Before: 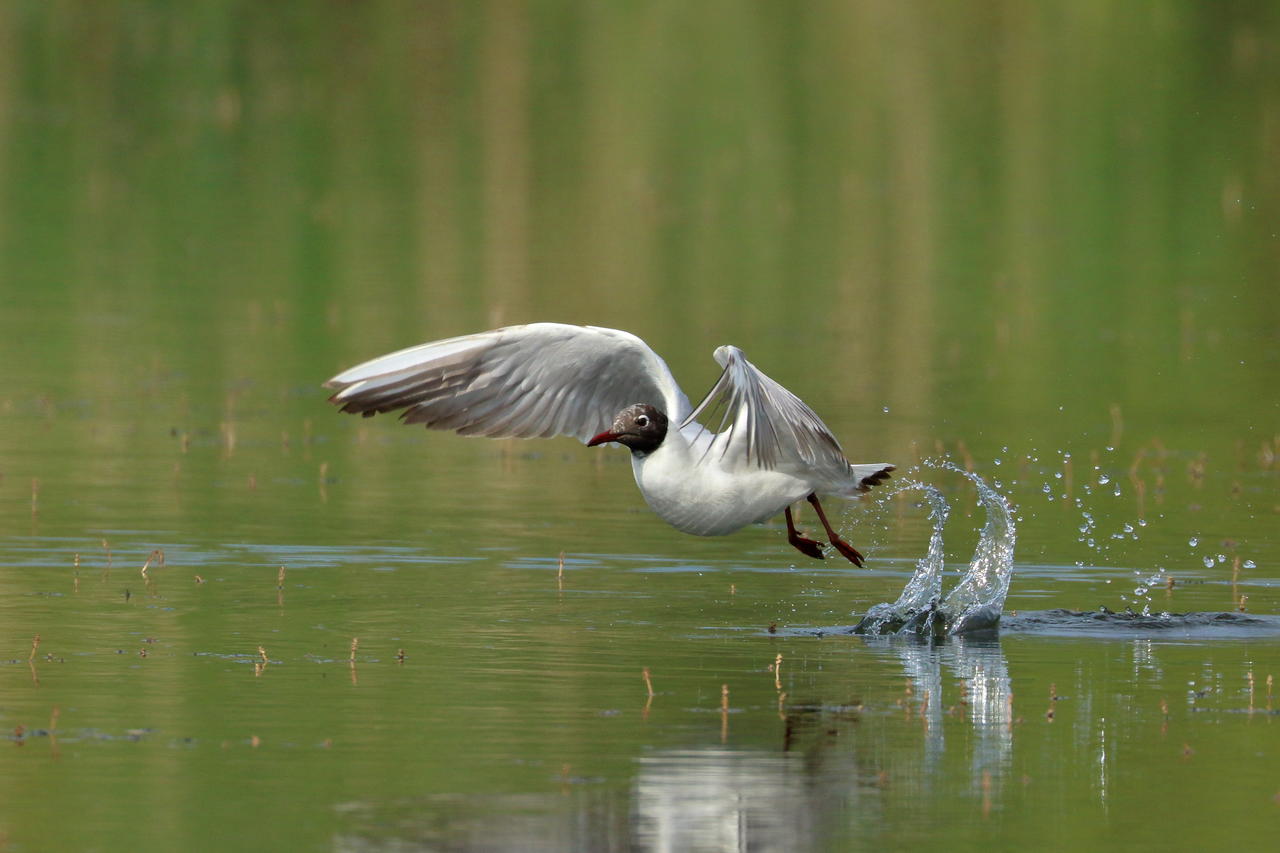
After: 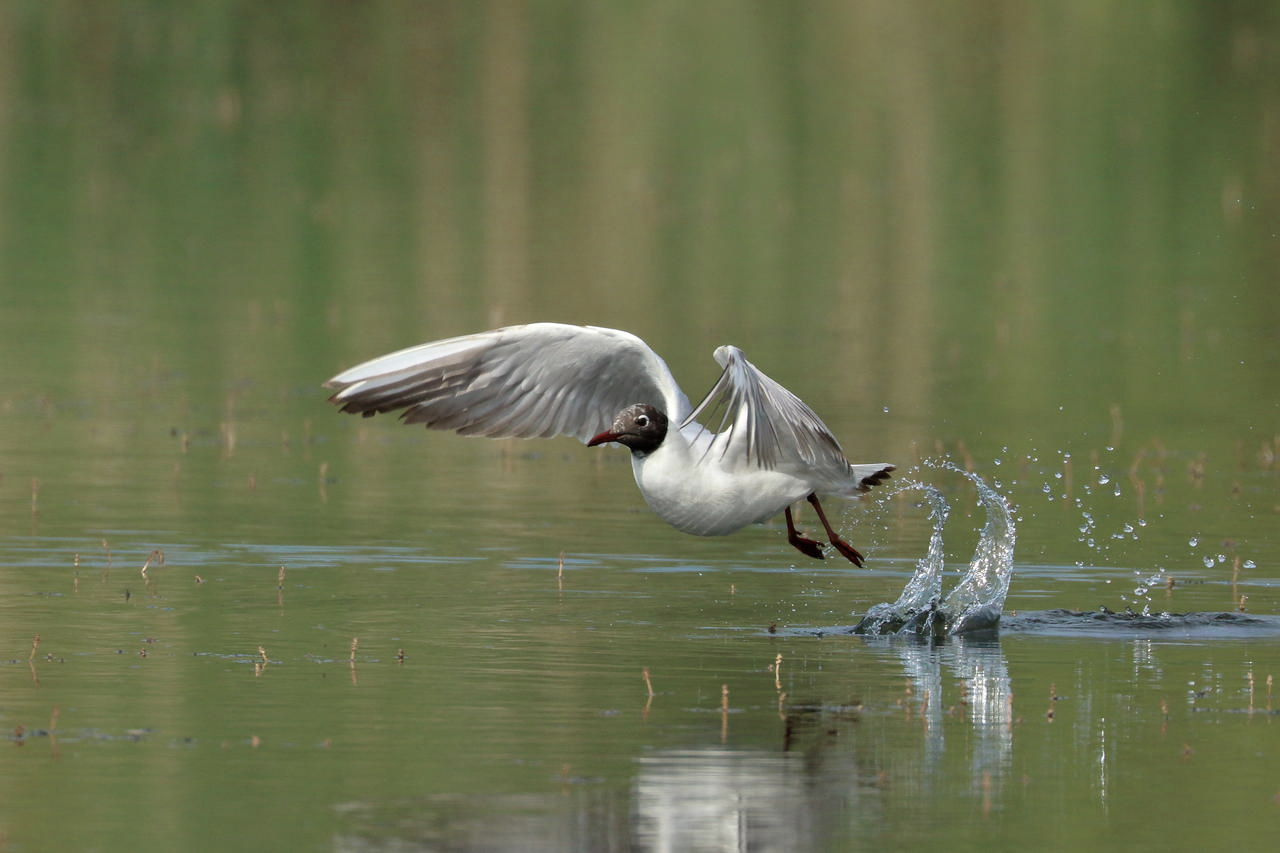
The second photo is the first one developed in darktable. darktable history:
contrast brightness saturation: saturation -0.05
color zones: curves: ch0 [(0, 0.5) (0.143, 0.5) (0.286, 0.5) (0.429, 0.504) (0.571, 0.5) (0.714, 0.509) (0.857, 0.5) (1, 0.5)]; ch1 [(0, 0.425) (0.143, 0.425) (0.286, 0.375) (0.429, 0.405) (0.571, 0.5) (0.714, 0.47) (0.857, 0.425) (1, 0.435)]; ch2 [(0, 0.5) (0.143, 0.5) (0.286, 0.5) (0.429, 0.517) (0.571, 0.5) (0.714, 0.51) (0.857, 0.5) (1, 0.5)]
